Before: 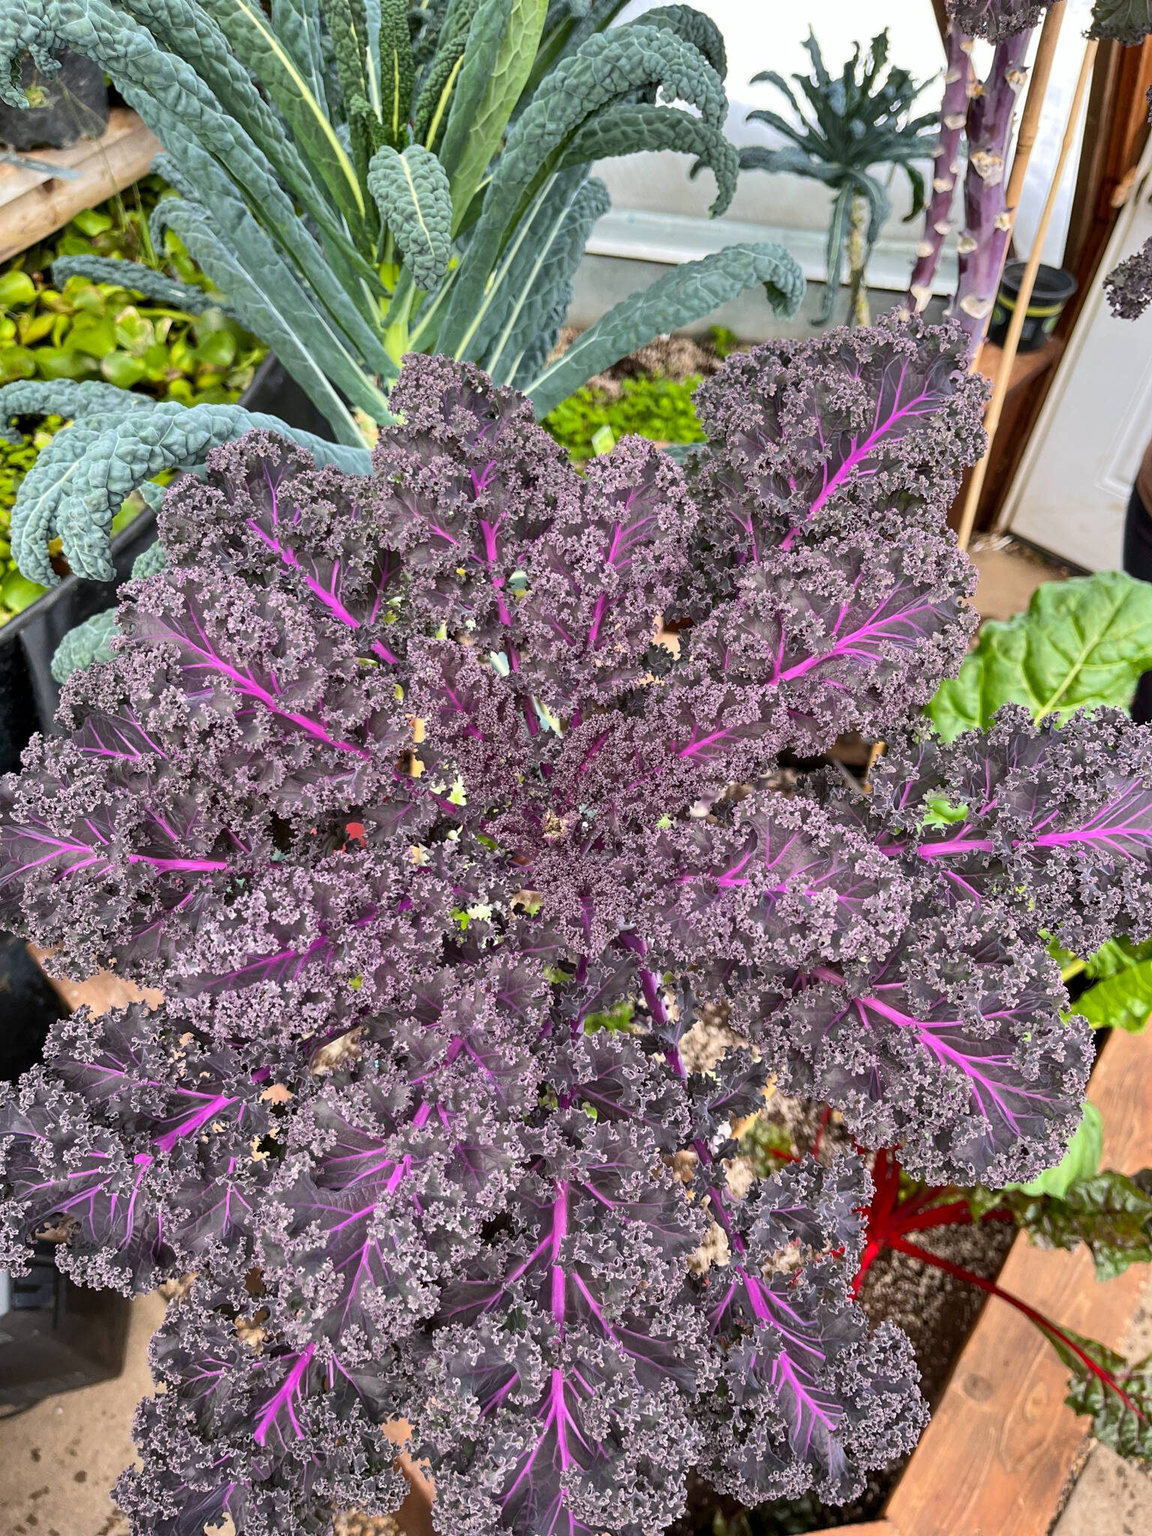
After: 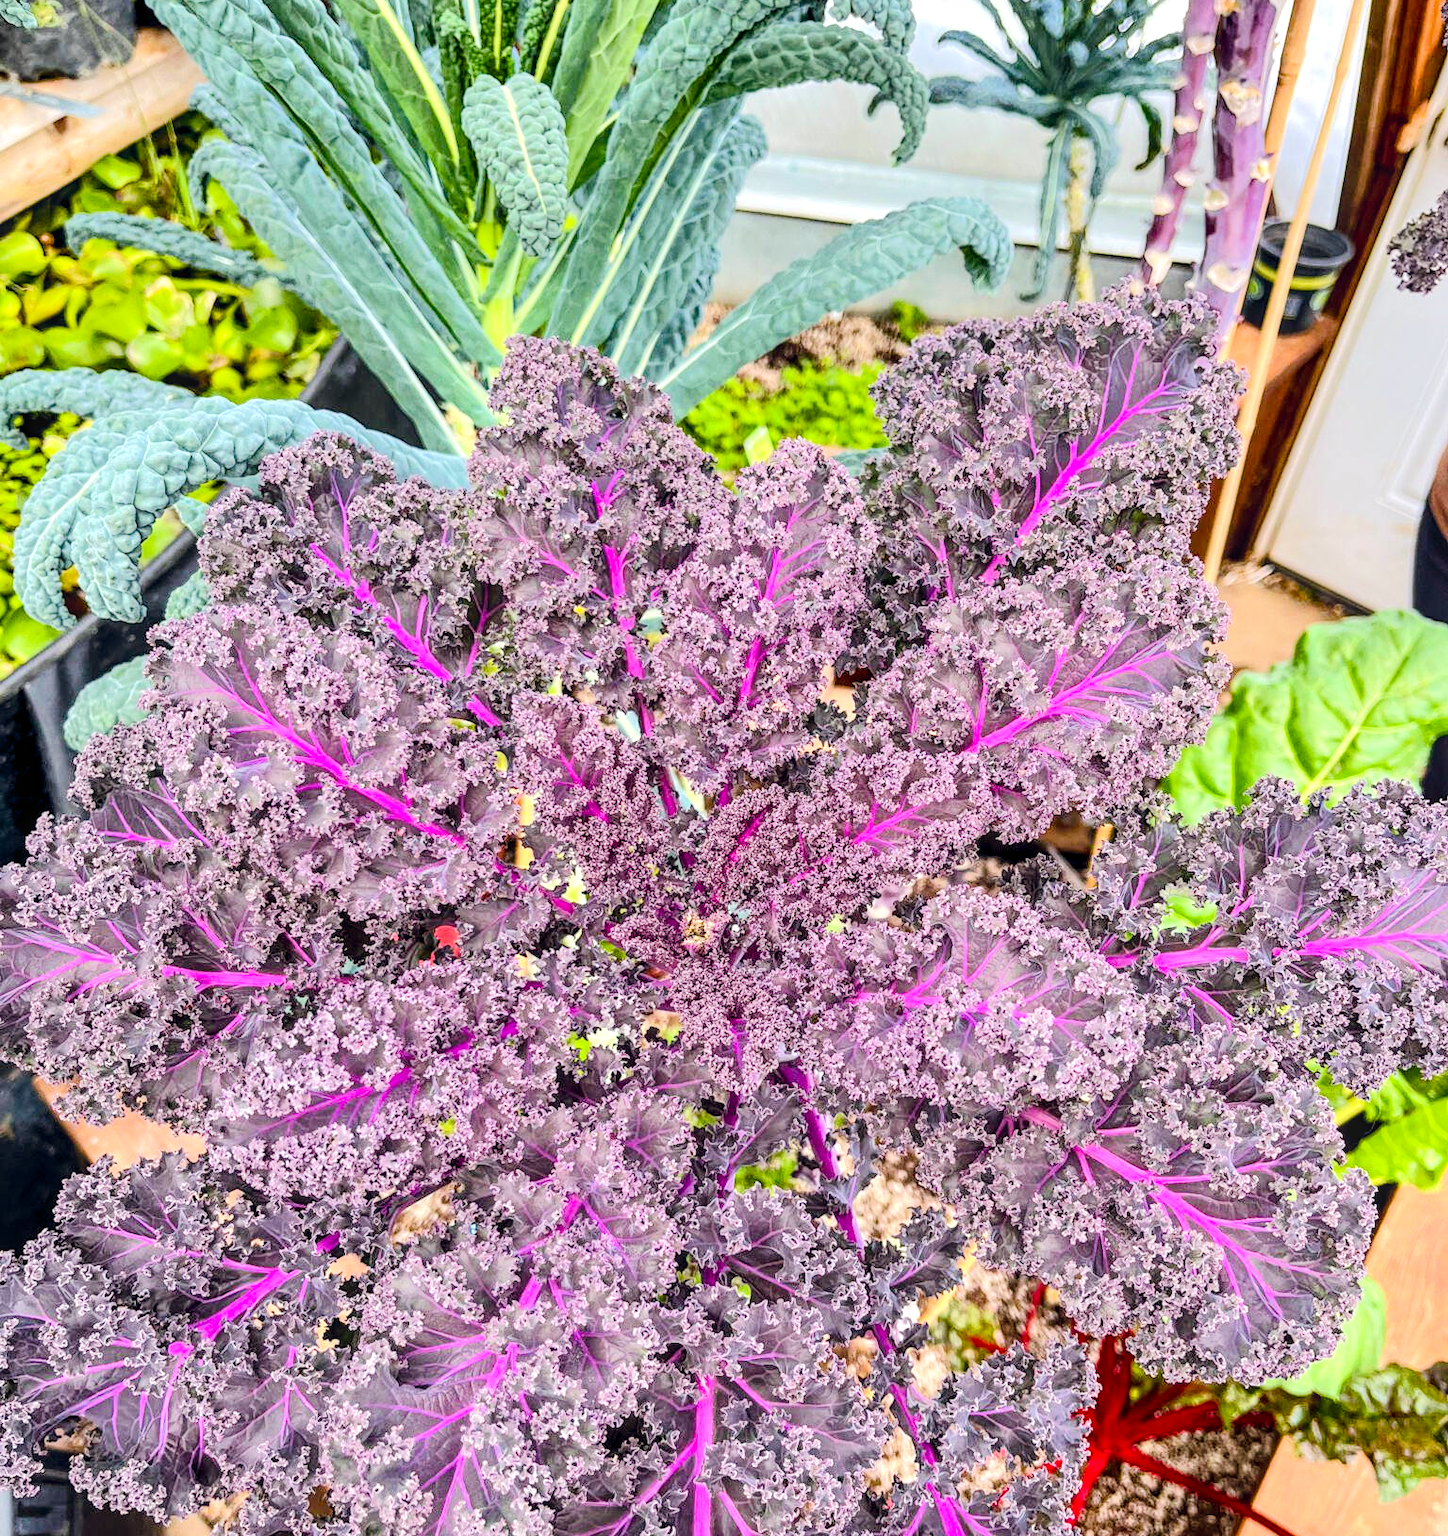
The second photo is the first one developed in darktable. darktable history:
color balance rgb: global offset › chroma 0.054%, global offset › hue 254.17°, perceptual saturation grading › global saturation 24.294%, perceptual saturation grading › highlights -23.657%, perceptual saturation grading › mid-tones 23.713%, perceptual saturation grading › shadows 39.748%, global vibrance 20%
tone equalizer: -7 EV 0.141 EV, -6 EV 0.608 EV, -5 EV 1.12 EV, -4 EV 1.31 EV, -3 EV 1.15 EV, -2 EV 0.6 EV, -1 EV 0.157 EV, edges refinement/feathering 500, mask exposure compensation -1.57 EV, preserve details no
local contrast: detail 130%
crop and rotate: top 5.66%, bottom 14.796%
